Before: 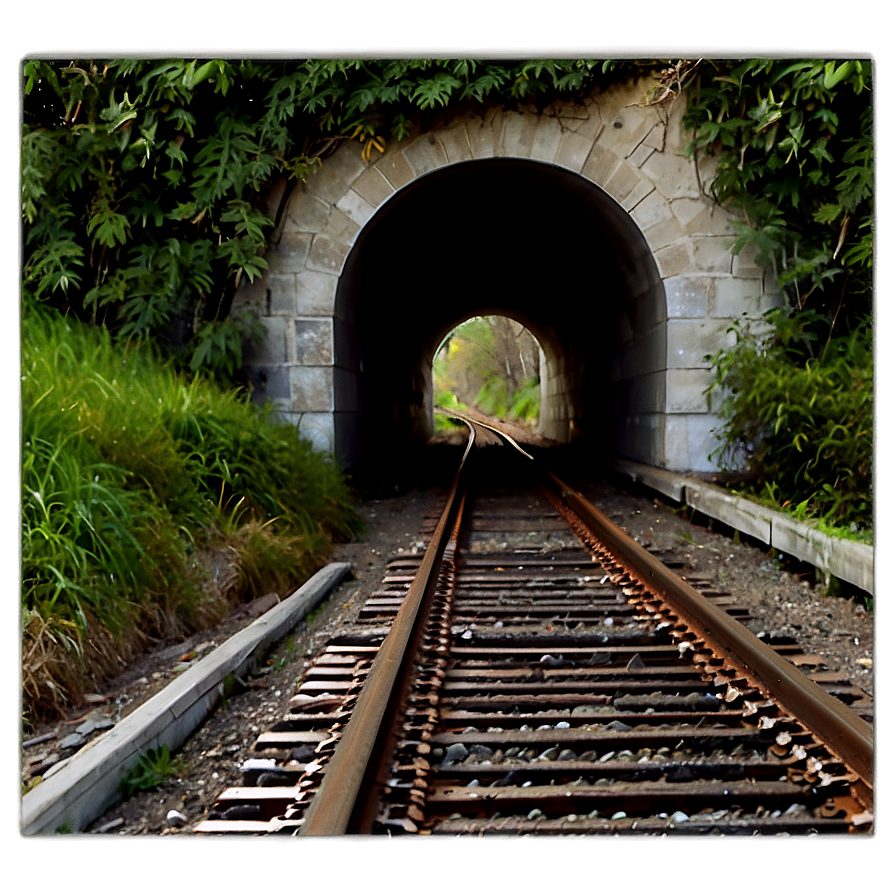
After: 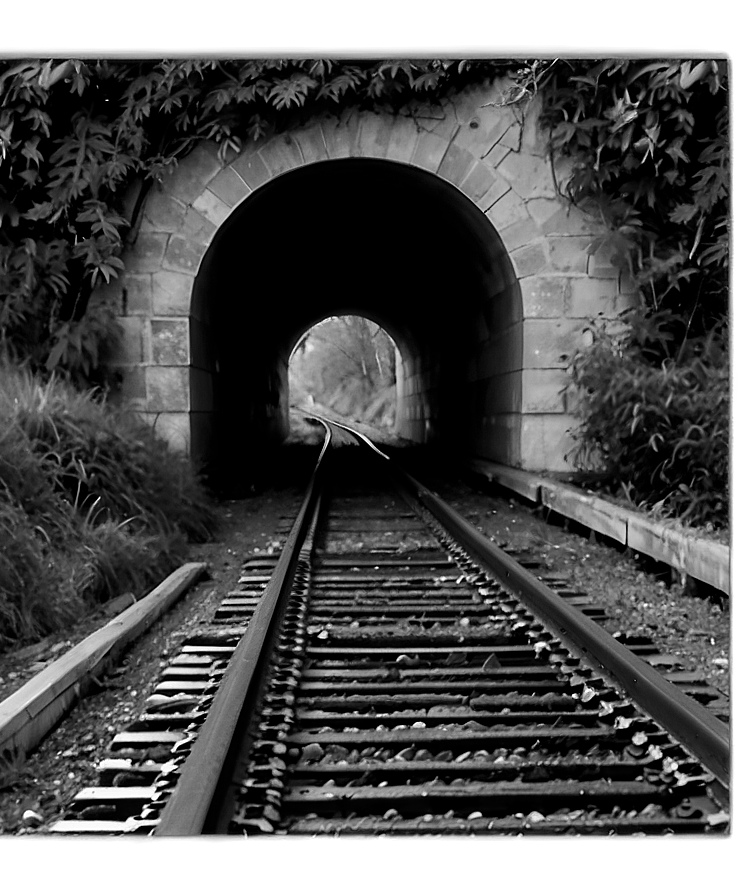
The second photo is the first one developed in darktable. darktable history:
crop: left 16.145%
monochrome: on, module defaults
